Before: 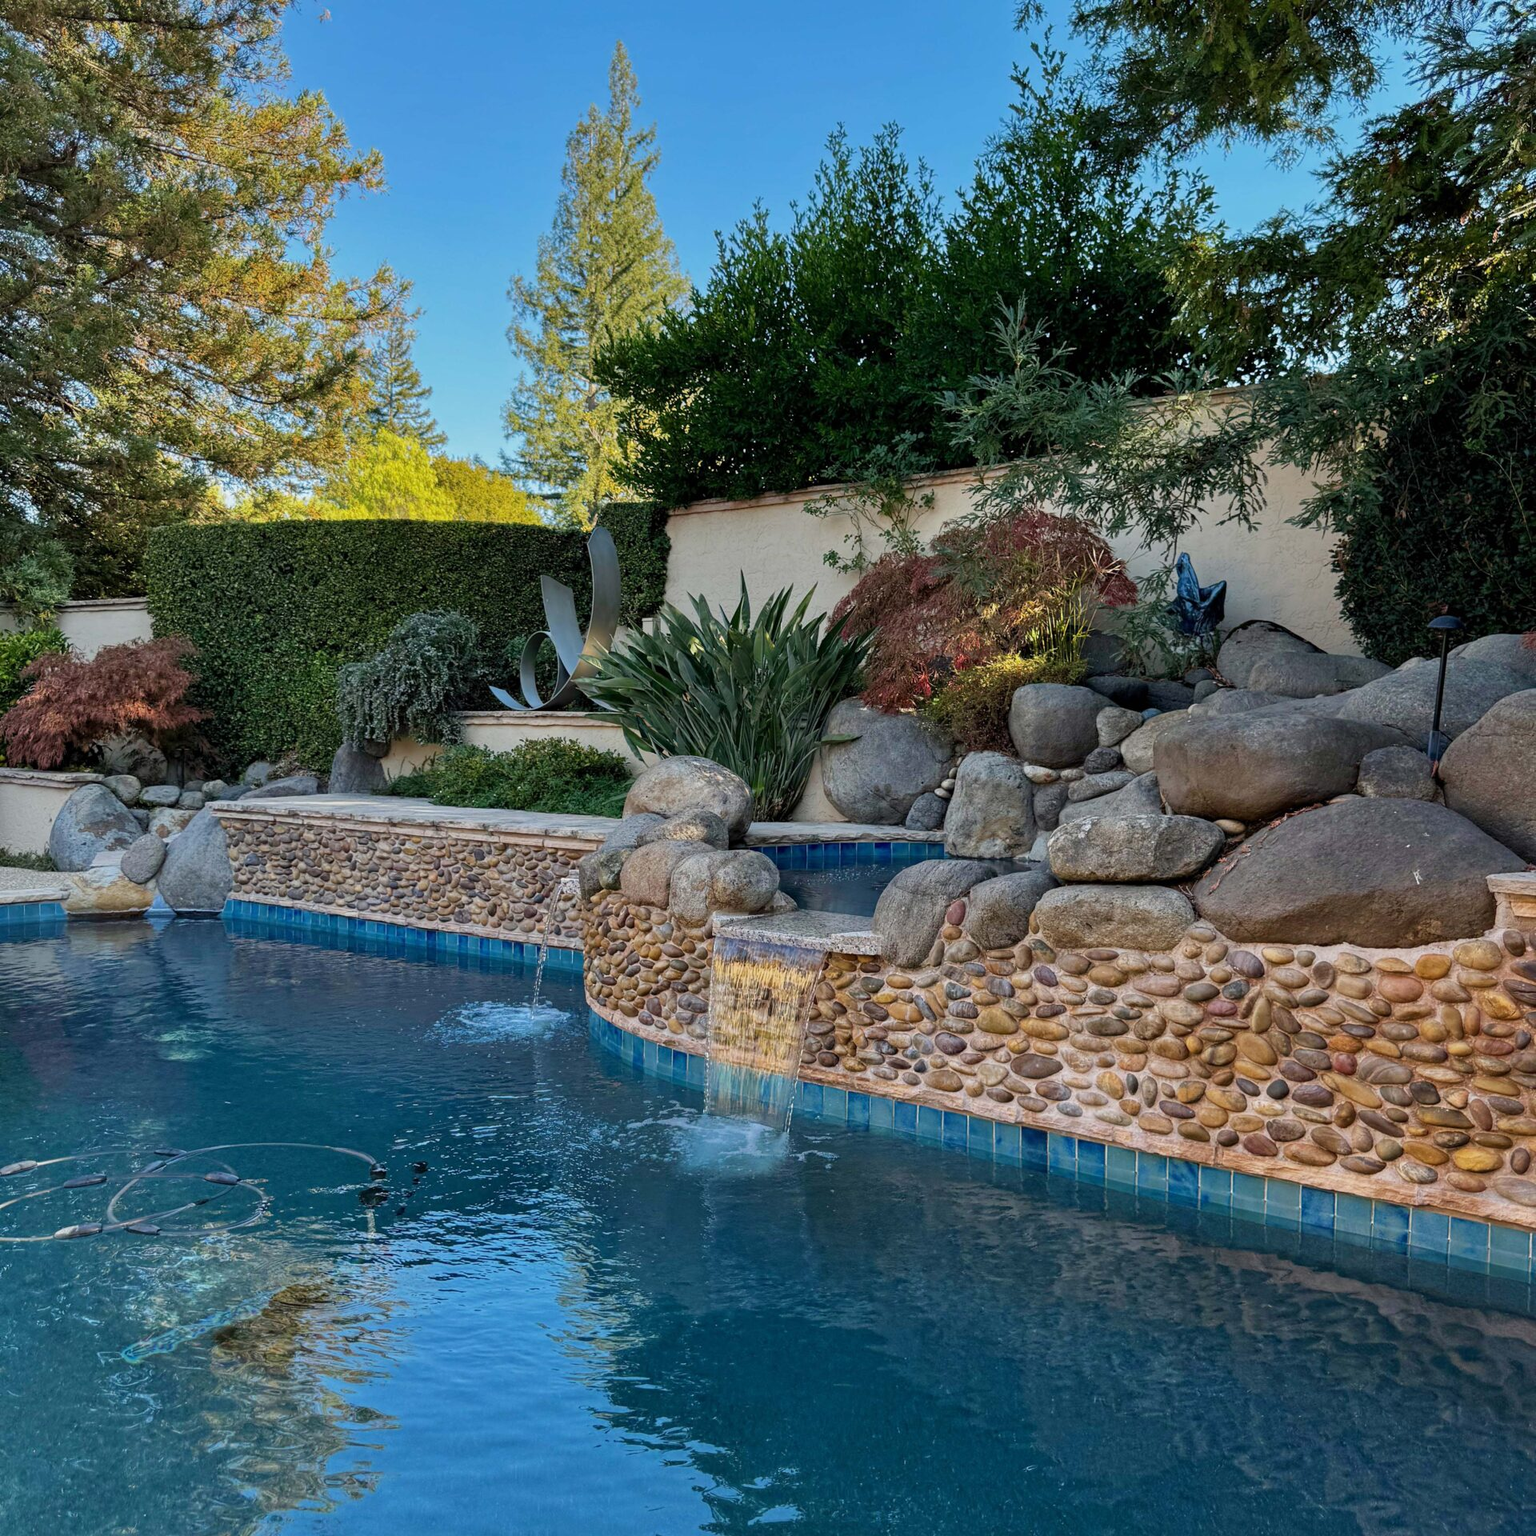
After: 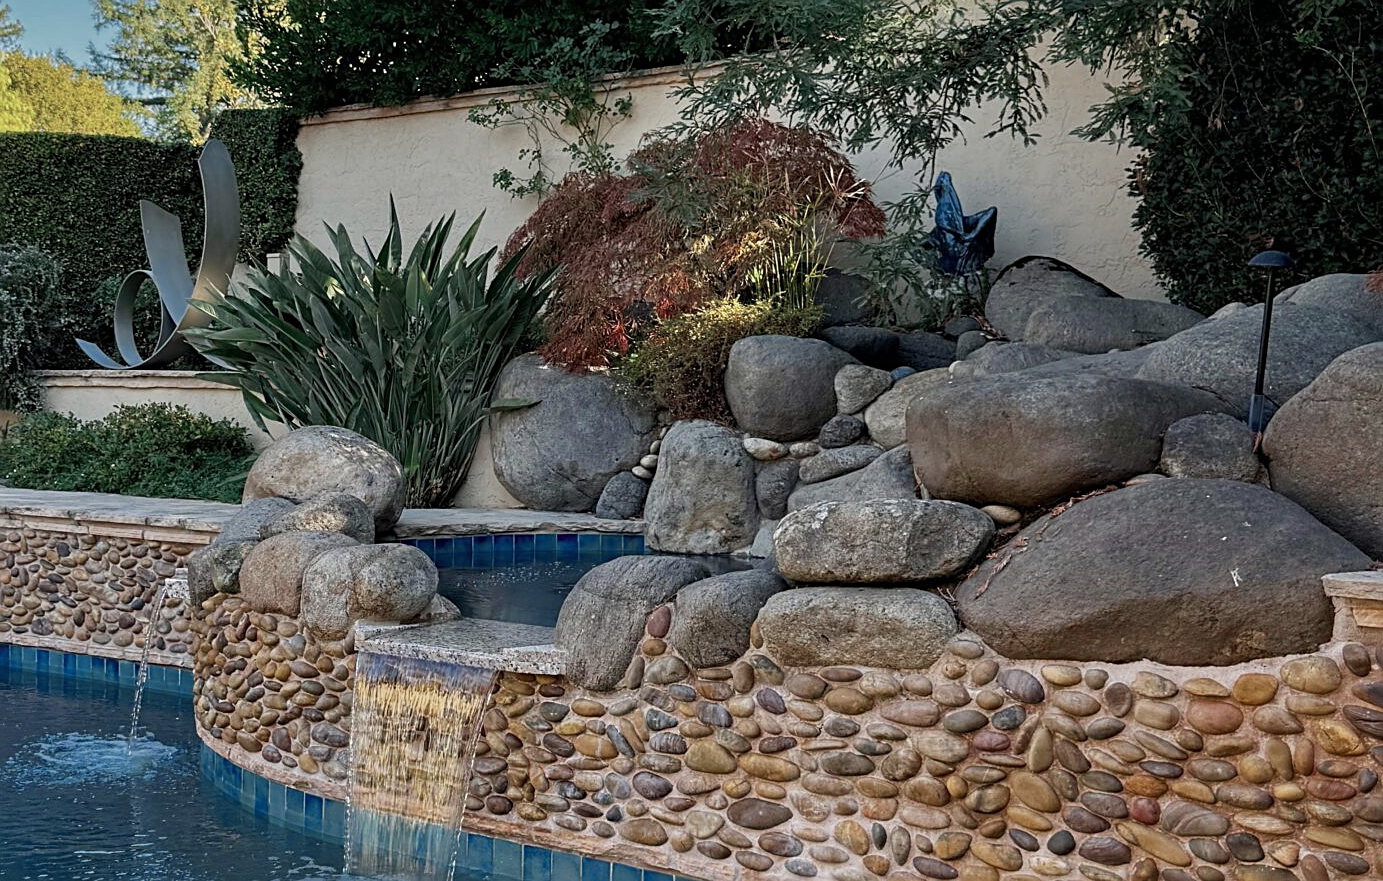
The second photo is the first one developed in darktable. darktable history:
crop and rotate: left 27.938%, top 27.046%, bottom 27.046%
color zones: curves: ch0 [(0, 0.5) (0.125, 0.4) (0.25, 0.5) (0.375, 0.4) (0.5, 0.4) (0.625, 0.35) (0.75, 0.35) (0.875, 0.5)]; ch1 [(0, 0.35) (0.125, 0.45) (0.25, 0.35) (0.375, 0.35) (0.5, 0.35) (0.625, 0.35) (0.75, 0.45) (0.875, 0.35)]; ch2 [(0, 0.6) (0.125, 0.5) (0.25, 0.5) (0.375, 0.6) (0.5, 0.6) (0.625, 0.5) (0.75, 0.5) (0.875, 0.5)]
sharpen: on, module defaults
